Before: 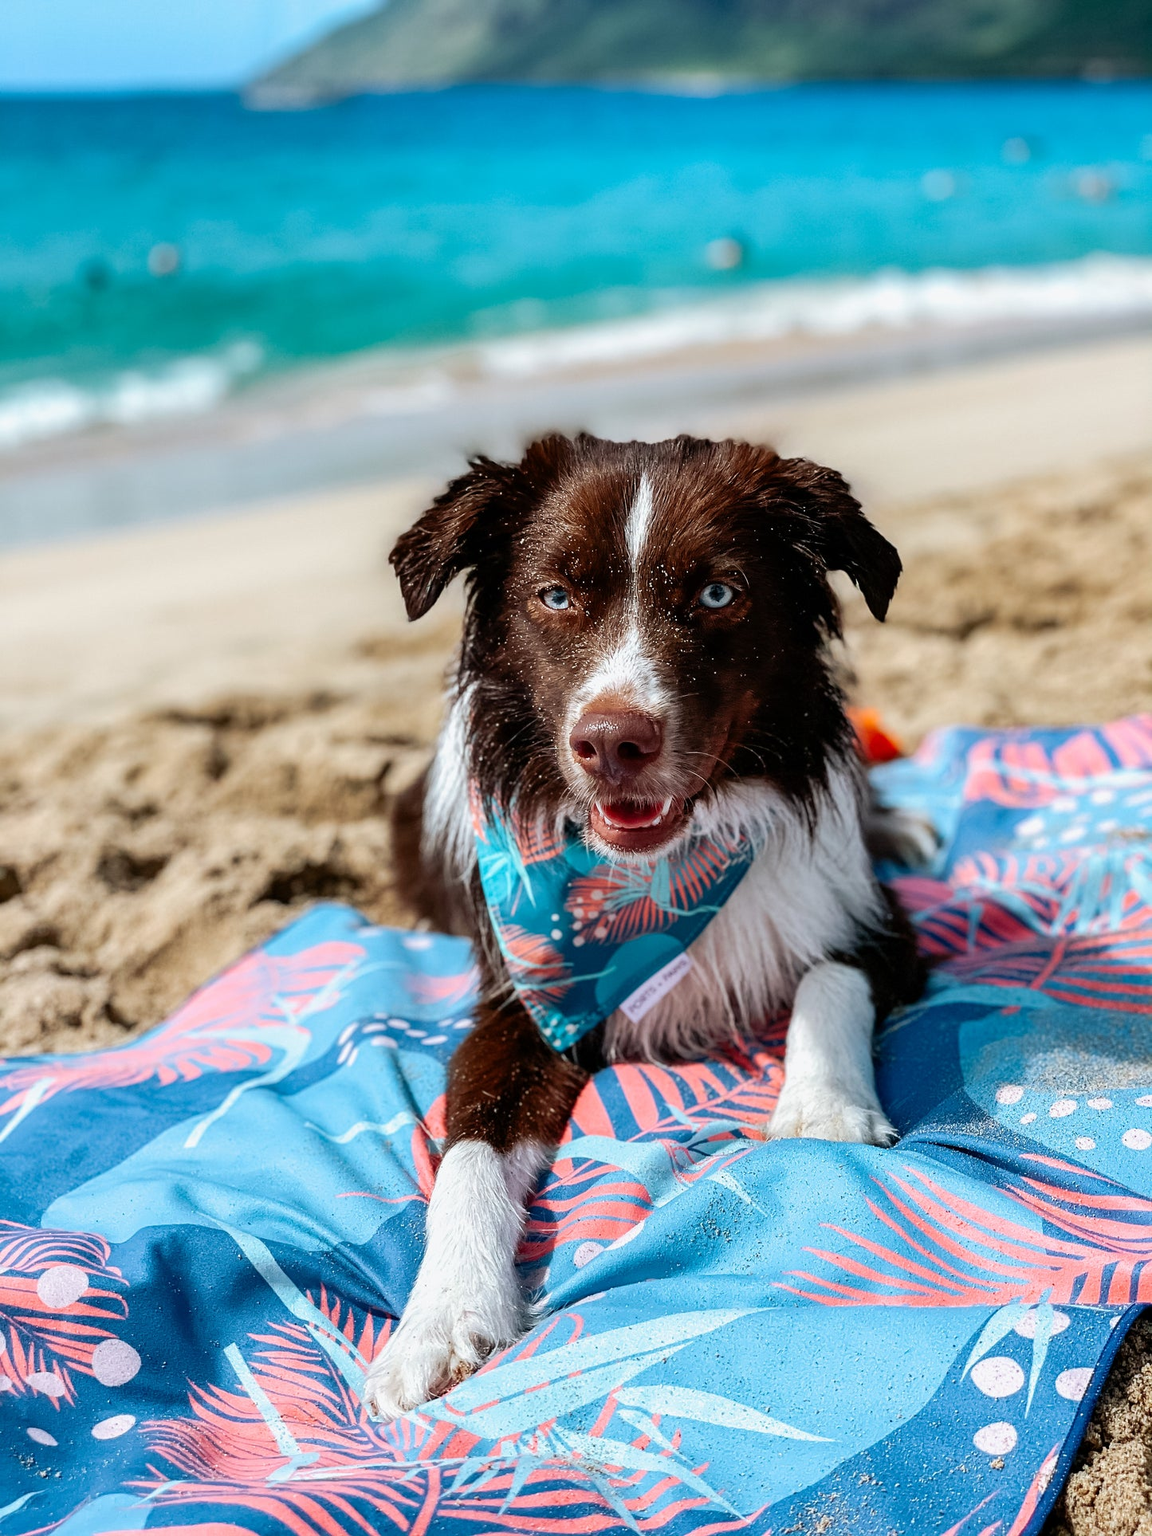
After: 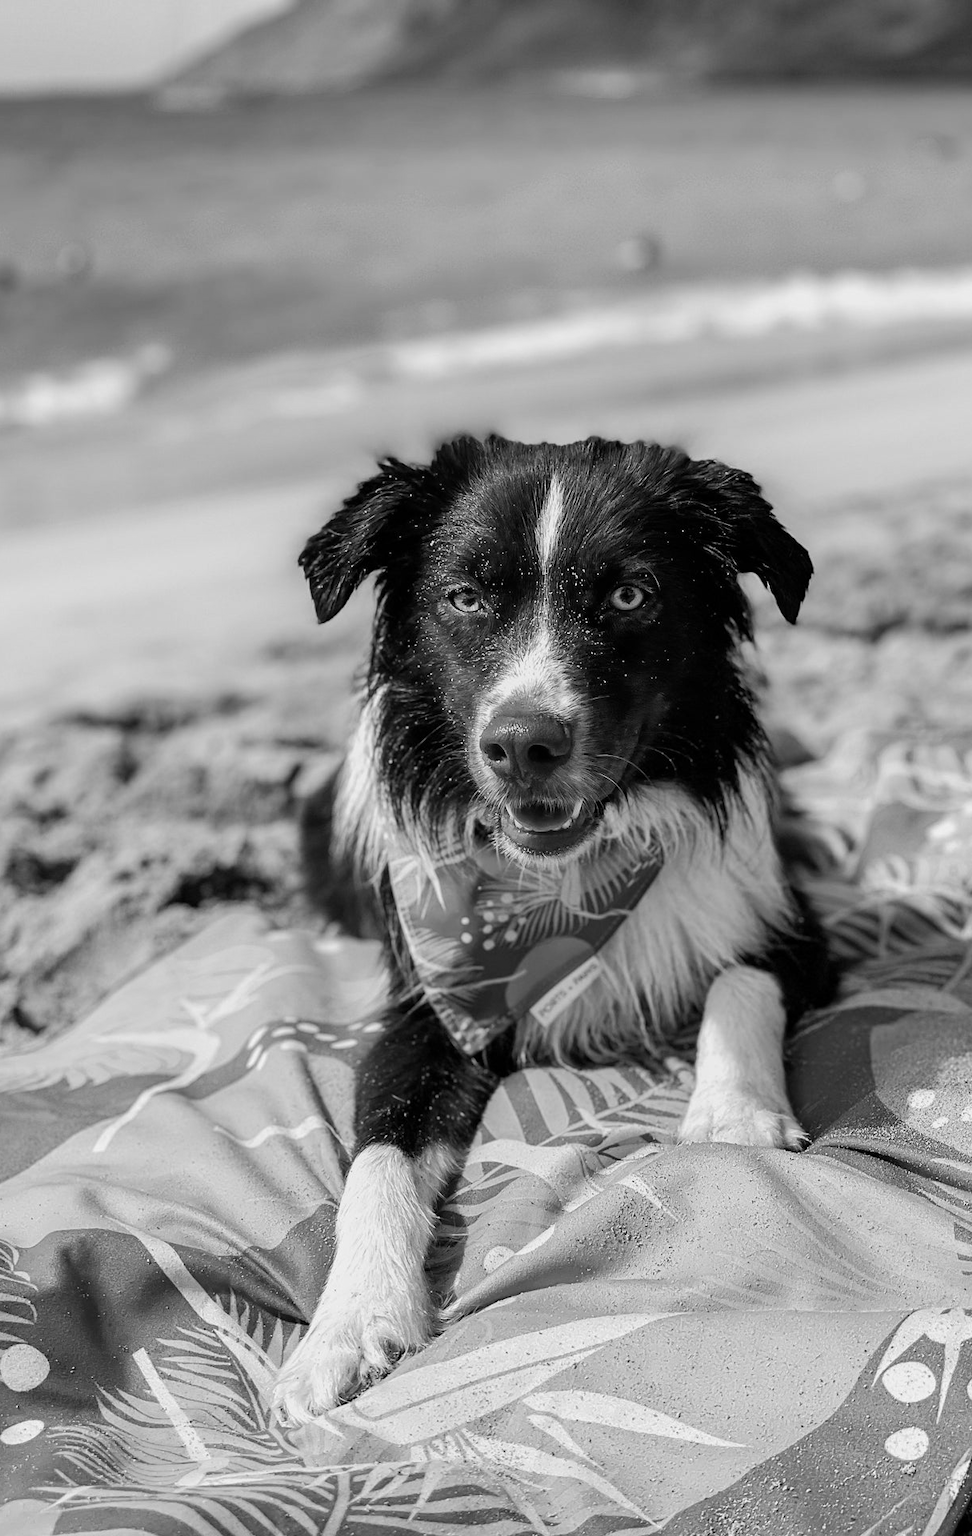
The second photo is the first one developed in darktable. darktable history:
monochrome: a 14.95, b -89.96
crop: left 8.026%, right 7.374%
